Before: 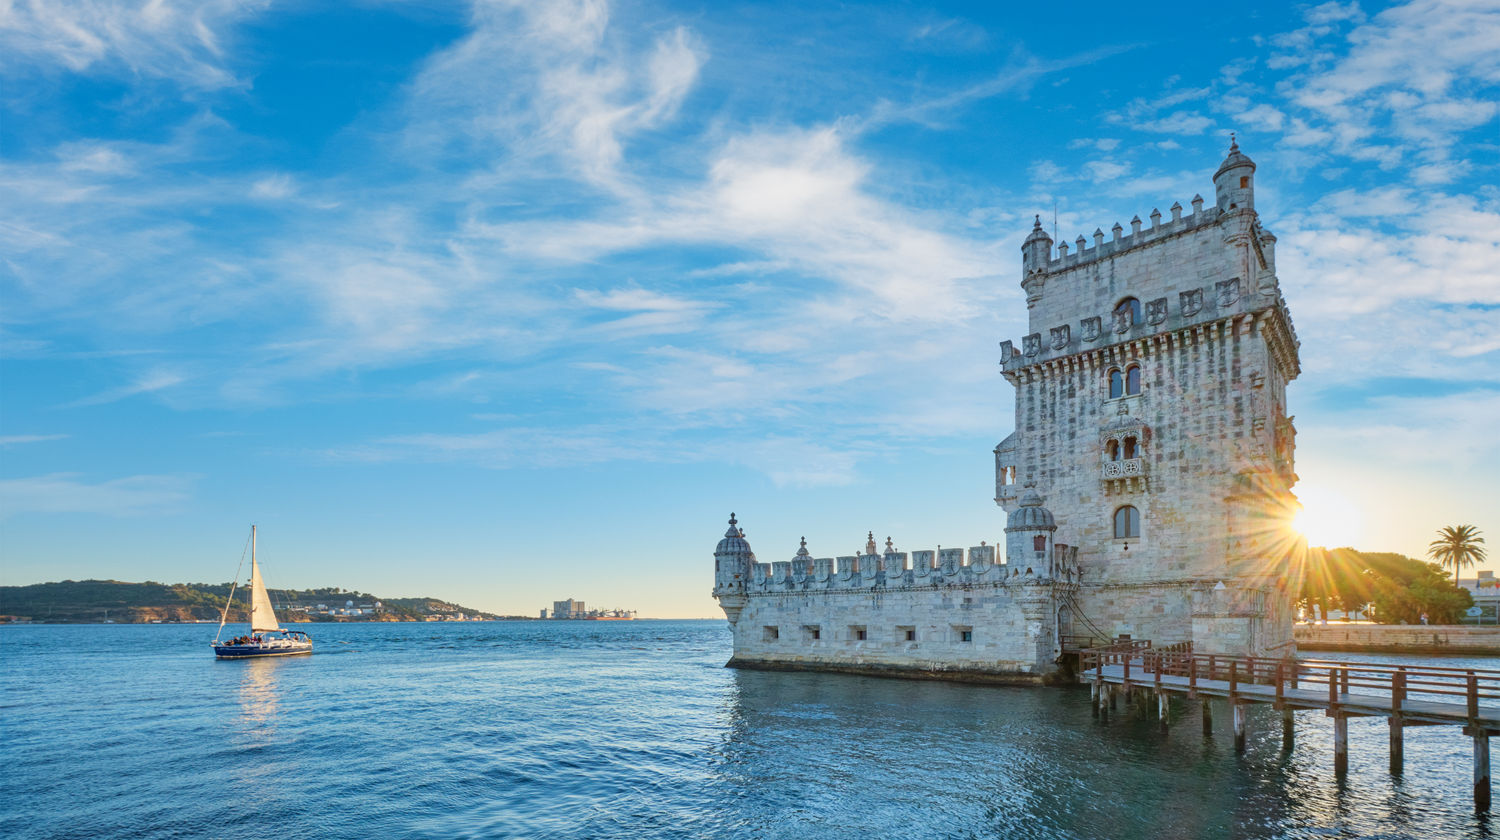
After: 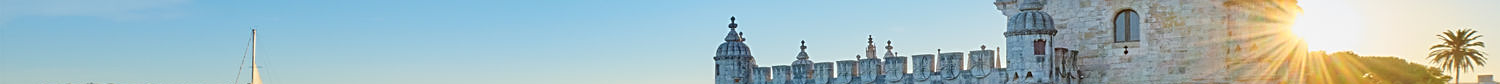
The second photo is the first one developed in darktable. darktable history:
crop and rotate: top 59.084%, bottom 30.916%
sharpen: on, module defaults
